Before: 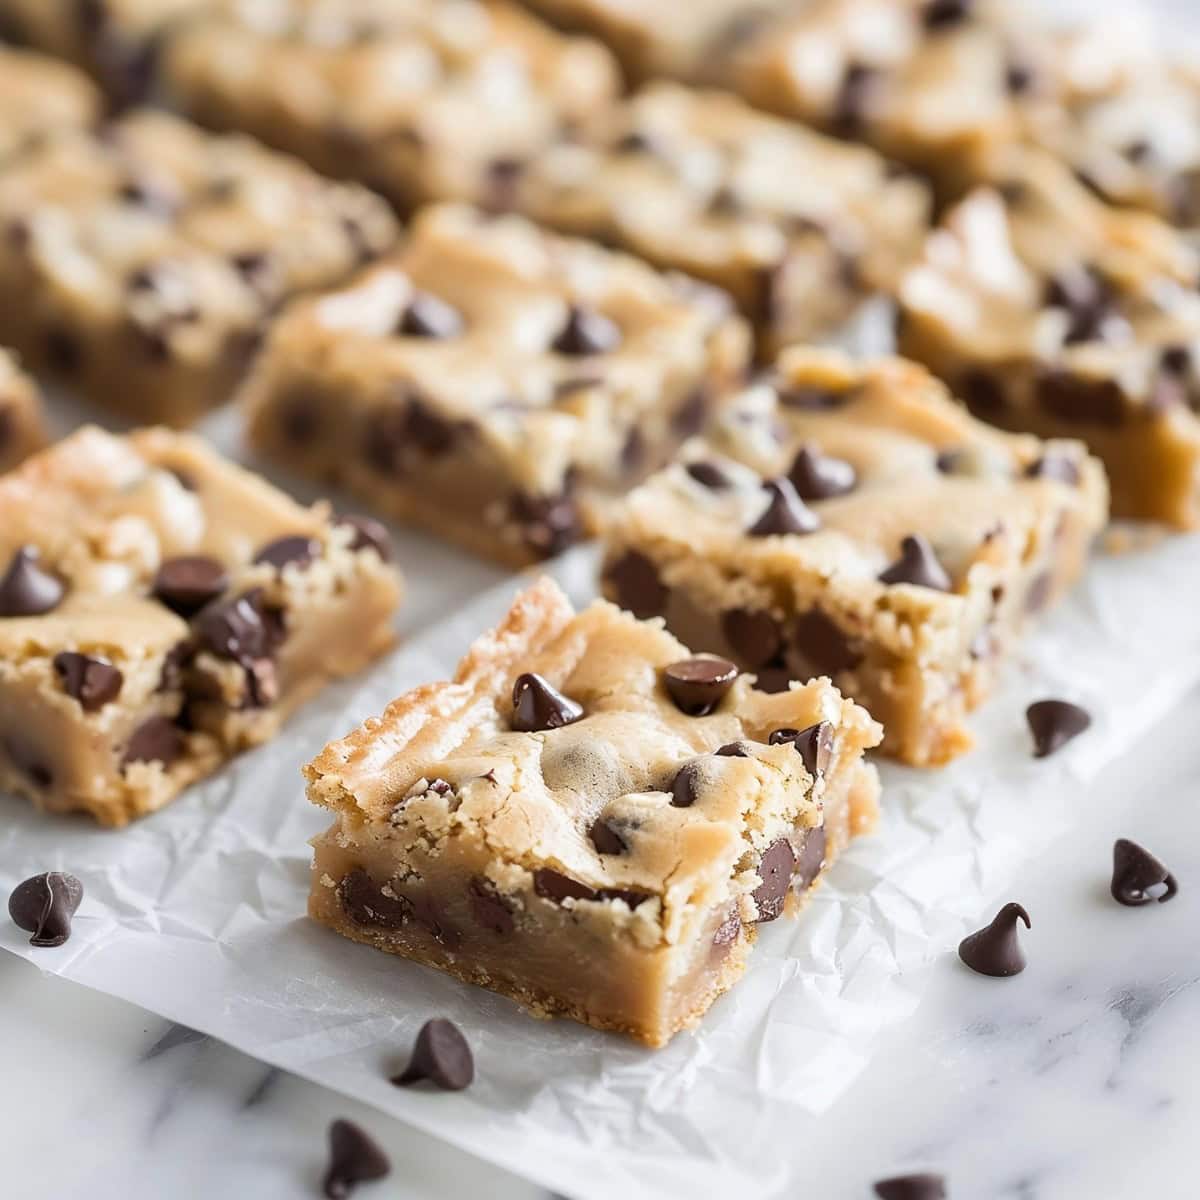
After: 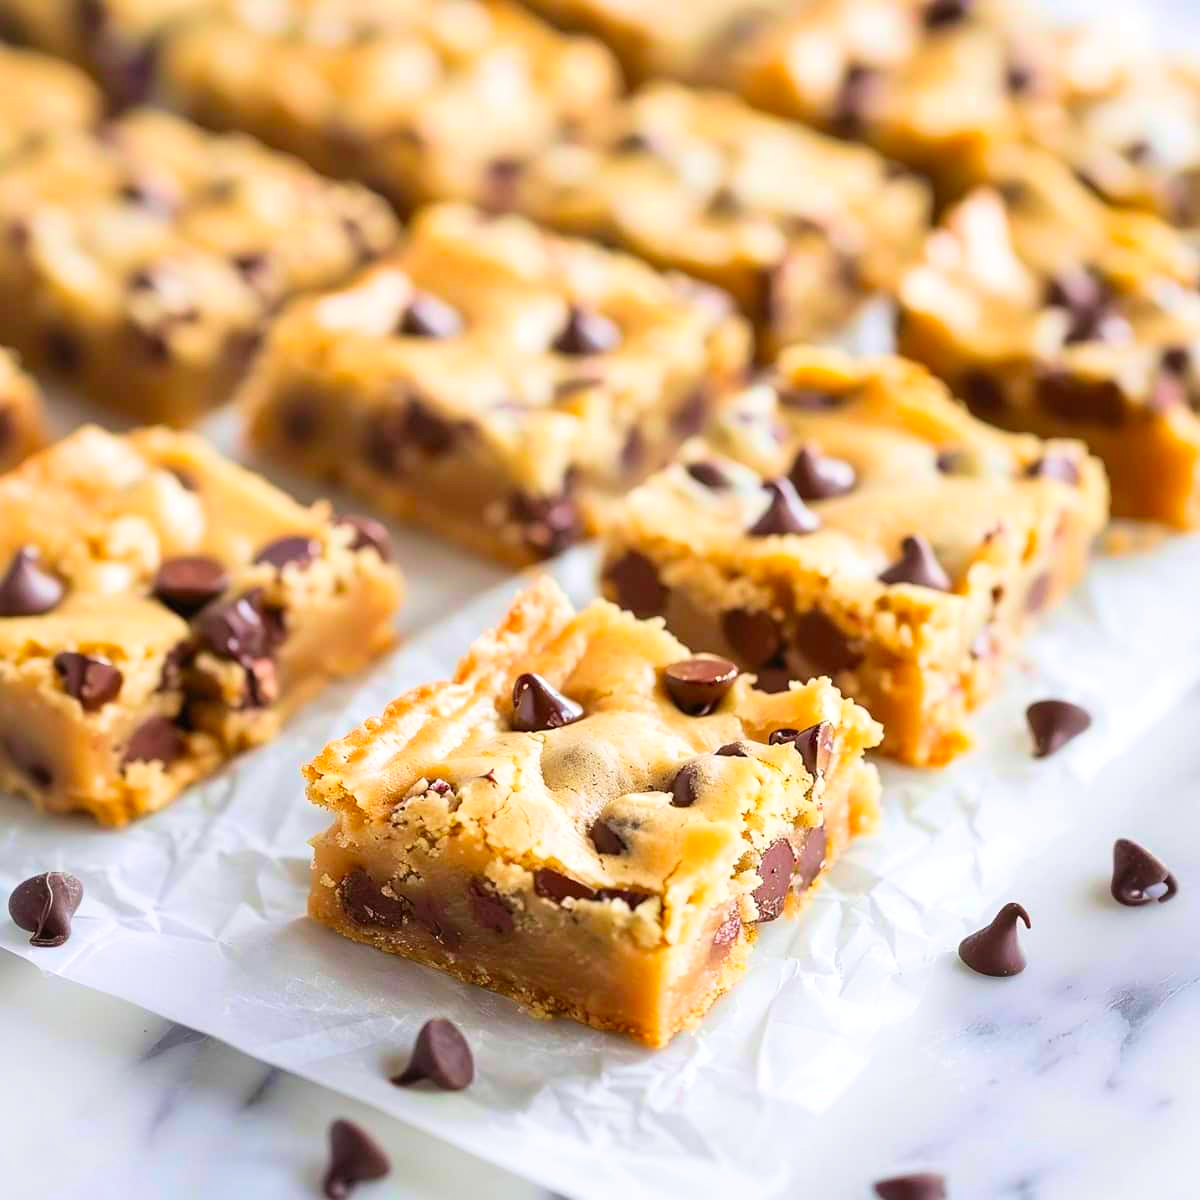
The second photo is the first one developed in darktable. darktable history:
contrast brightness saturation: contrast 0.203, brightness 0.196, saturation 0.784
velvia: on, module defaults
shadows and highlights: shadows 8.43, white point adjustment 1.06, highlights -39.21
